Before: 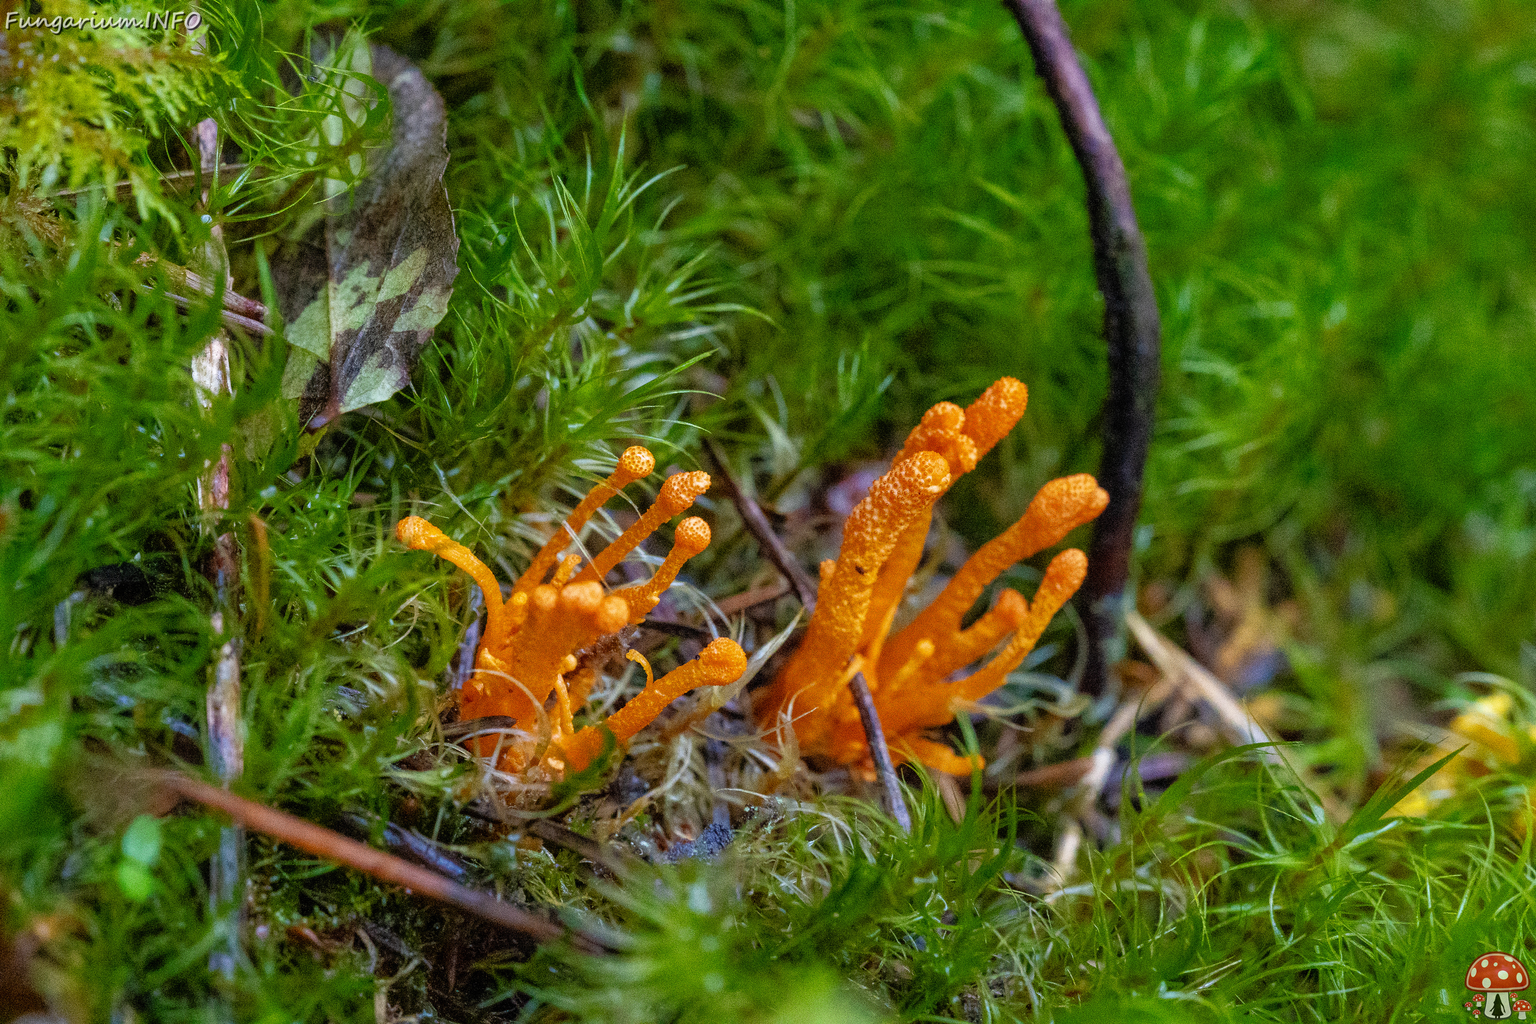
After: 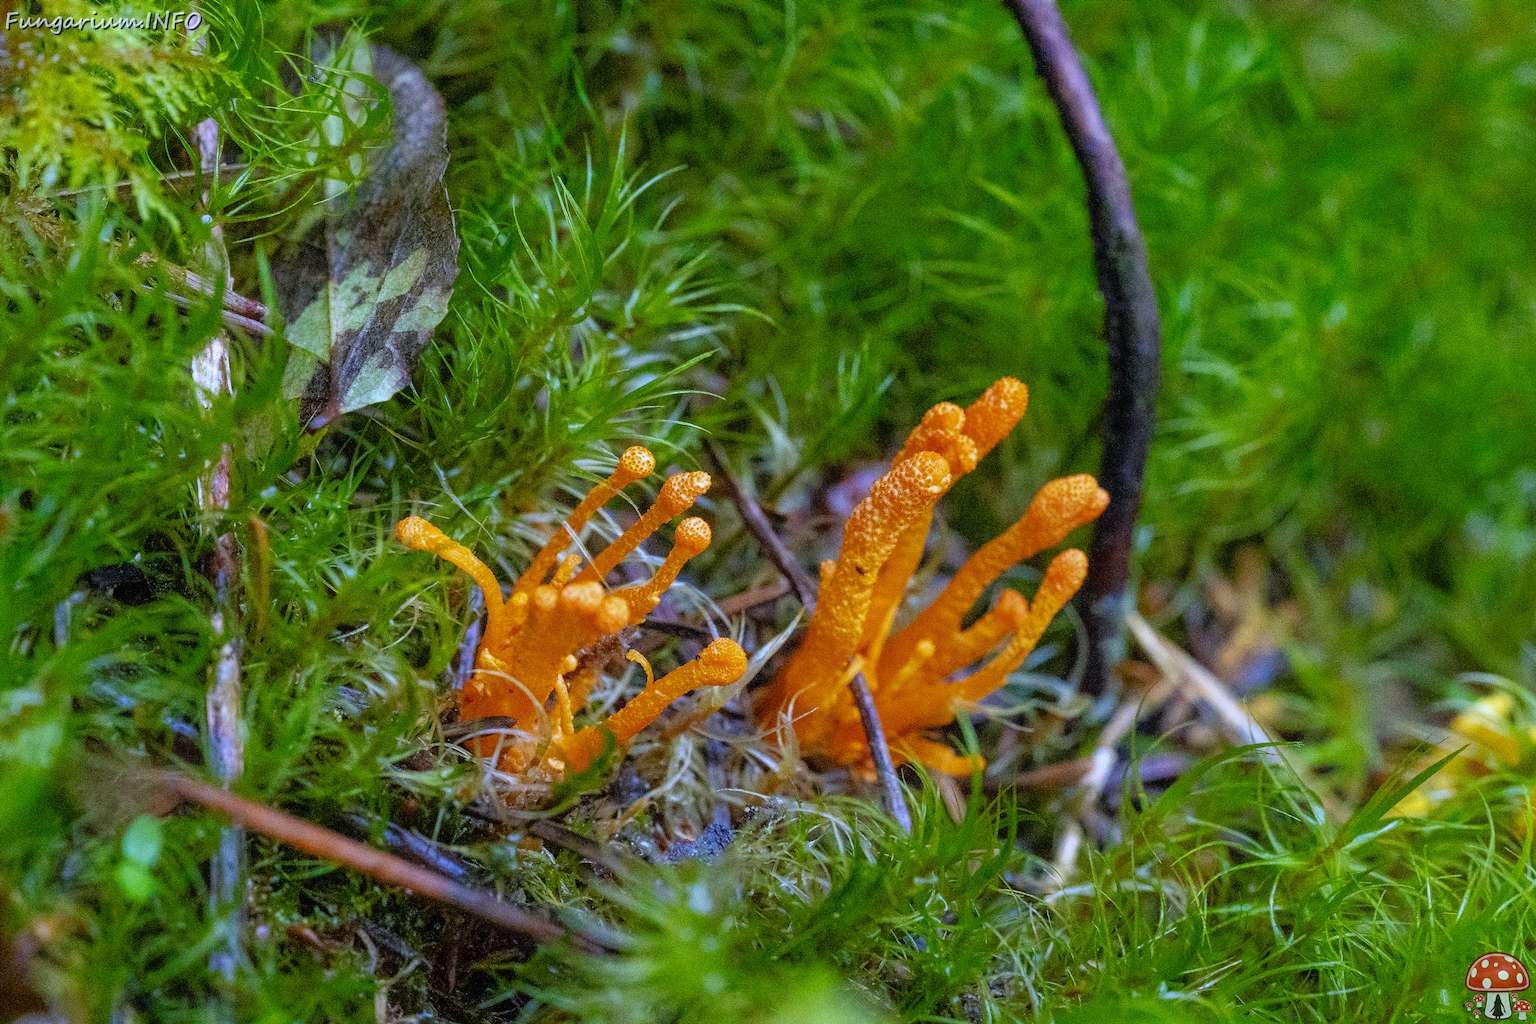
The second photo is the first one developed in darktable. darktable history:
white balance: red 0.948, green 1.02, blue 1.176
contrast equalizer: y [[0.5, 0.5, 0.478, 0.5, 0.5, 0.5], [0.5 ×6], [0.5 ×6], [0 ×6], [0 ×6]]
